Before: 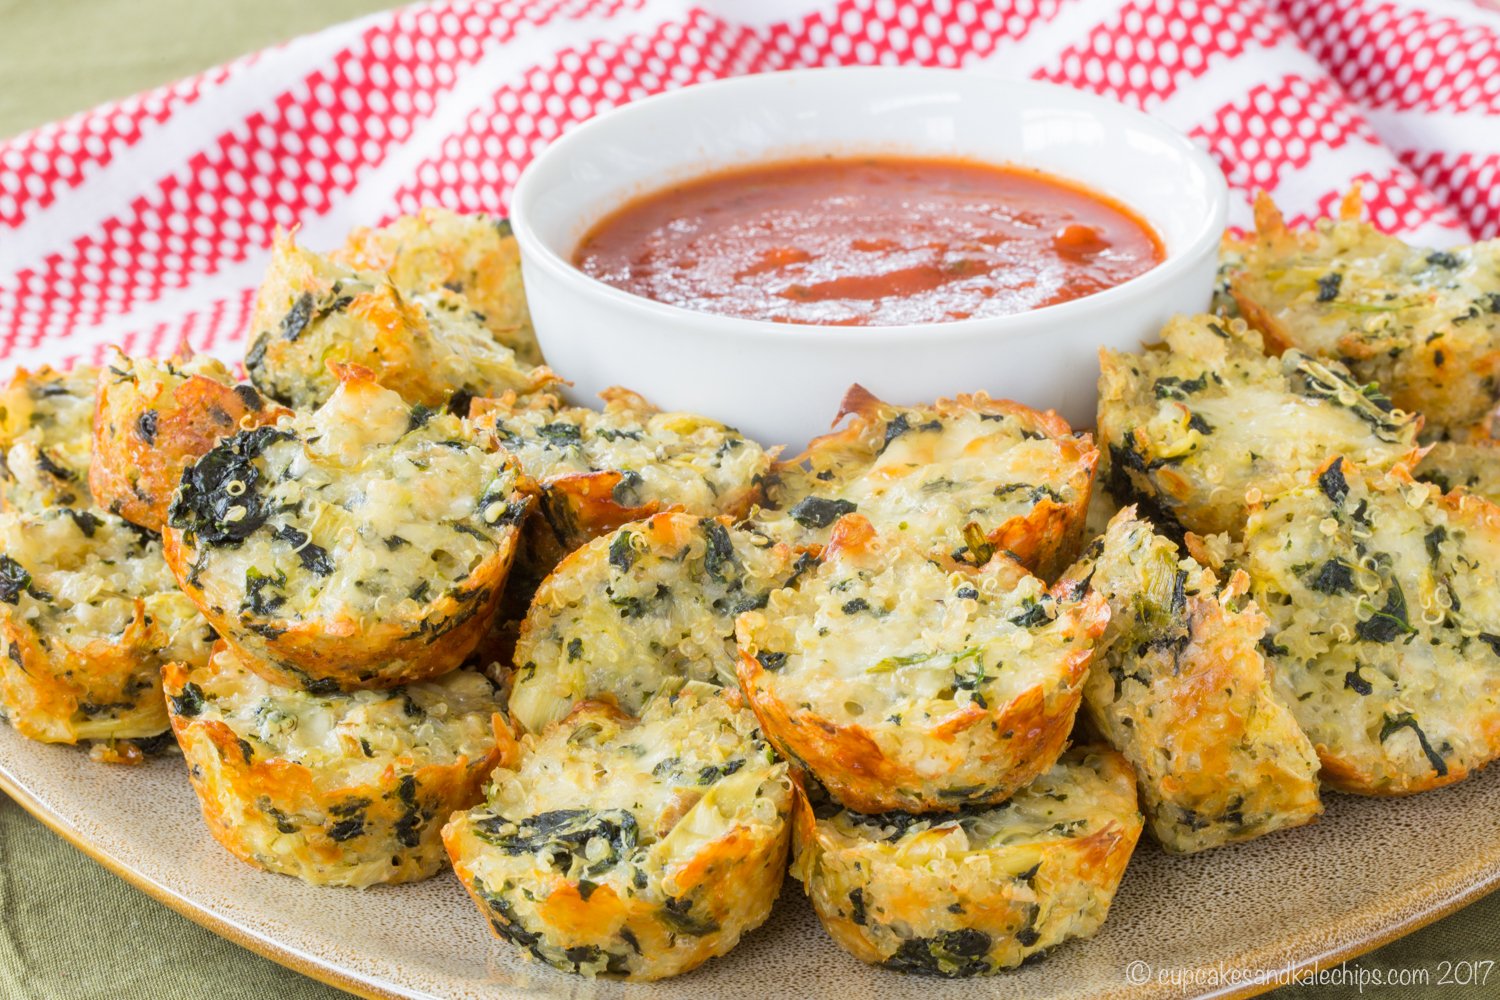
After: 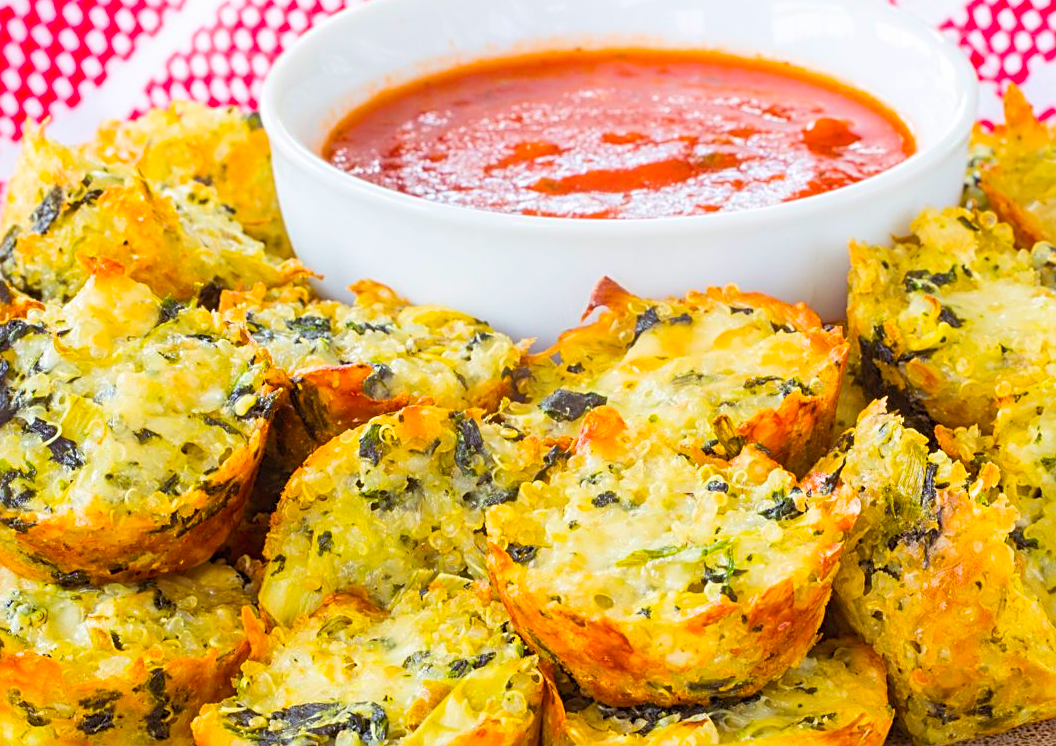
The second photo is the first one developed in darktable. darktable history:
contrast brightness saturation: contrast 0.075, brightness 0.076, saturation 0.183
sharpen: radius 2.755
color balance rgb: shadows lift › chroma 6.265%, shadows lift › hue 304.92°, linear chroma grading › global chroma 8.873%, perceptual saturation grading › global saturation 30.418%, perceptual brilliance grading › highlights 13.019%, perceptual brilliance grading › mid-tones 7.757%, perceptual brilliance grading › shadows -17.83%, contrast -19.432%
crop and rotate: left 16.706%, top 10.705%, right 12.834%, bottom 14.608%
